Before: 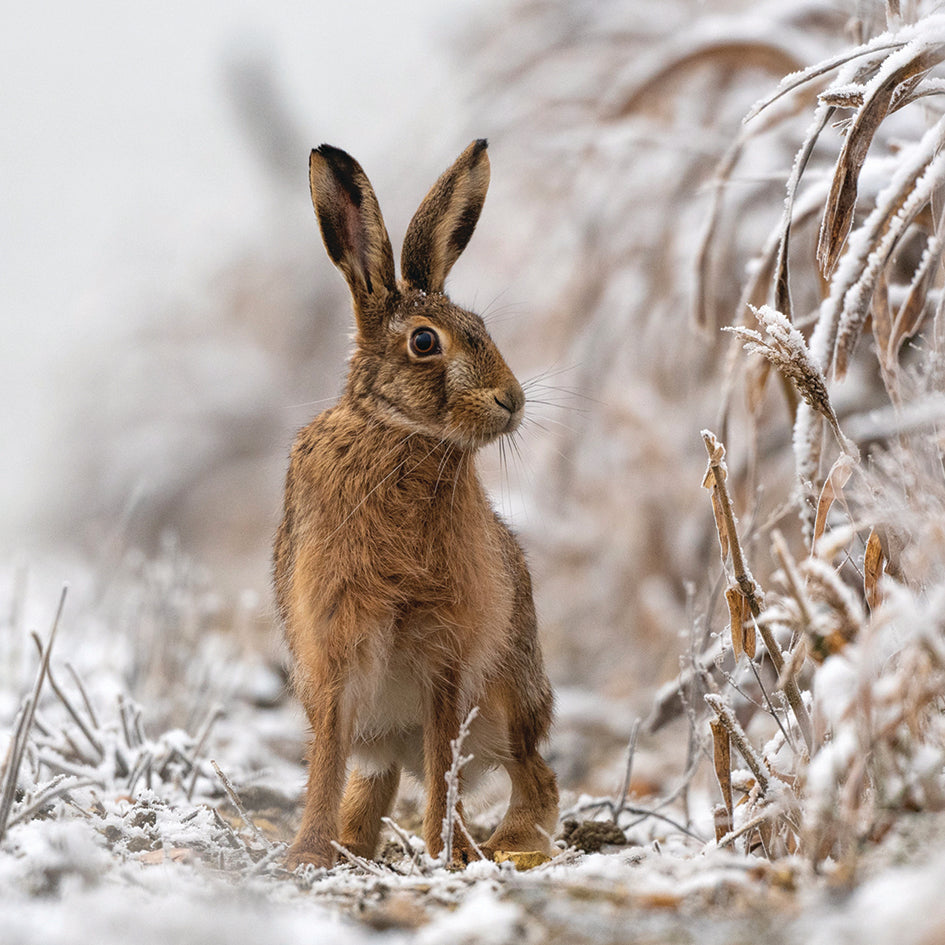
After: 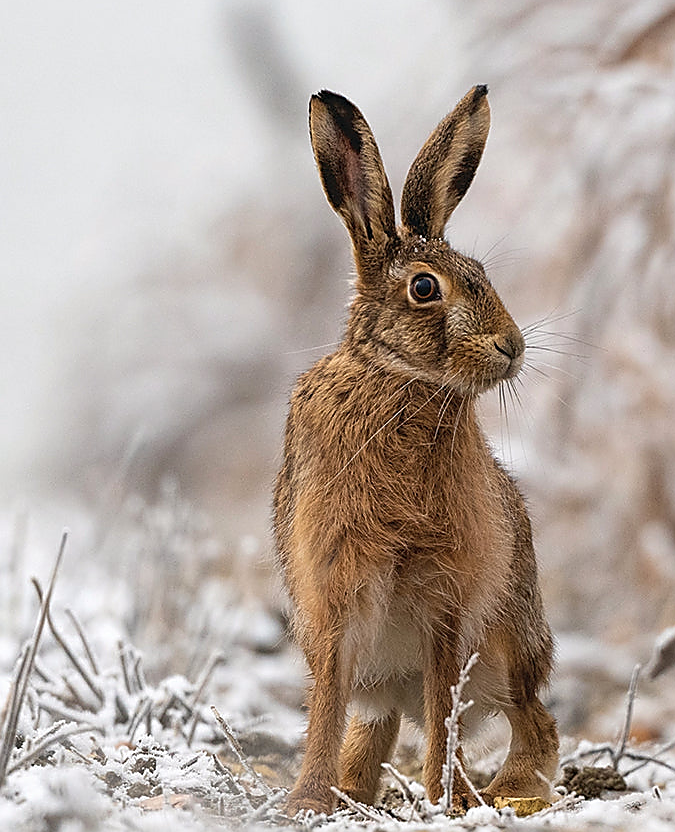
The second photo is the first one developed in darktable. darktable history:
sharpen: radius 1.4, amount 1.25, threshold 0.7
crop: top 5.803%, right 27.864%, bottom 5.804%
